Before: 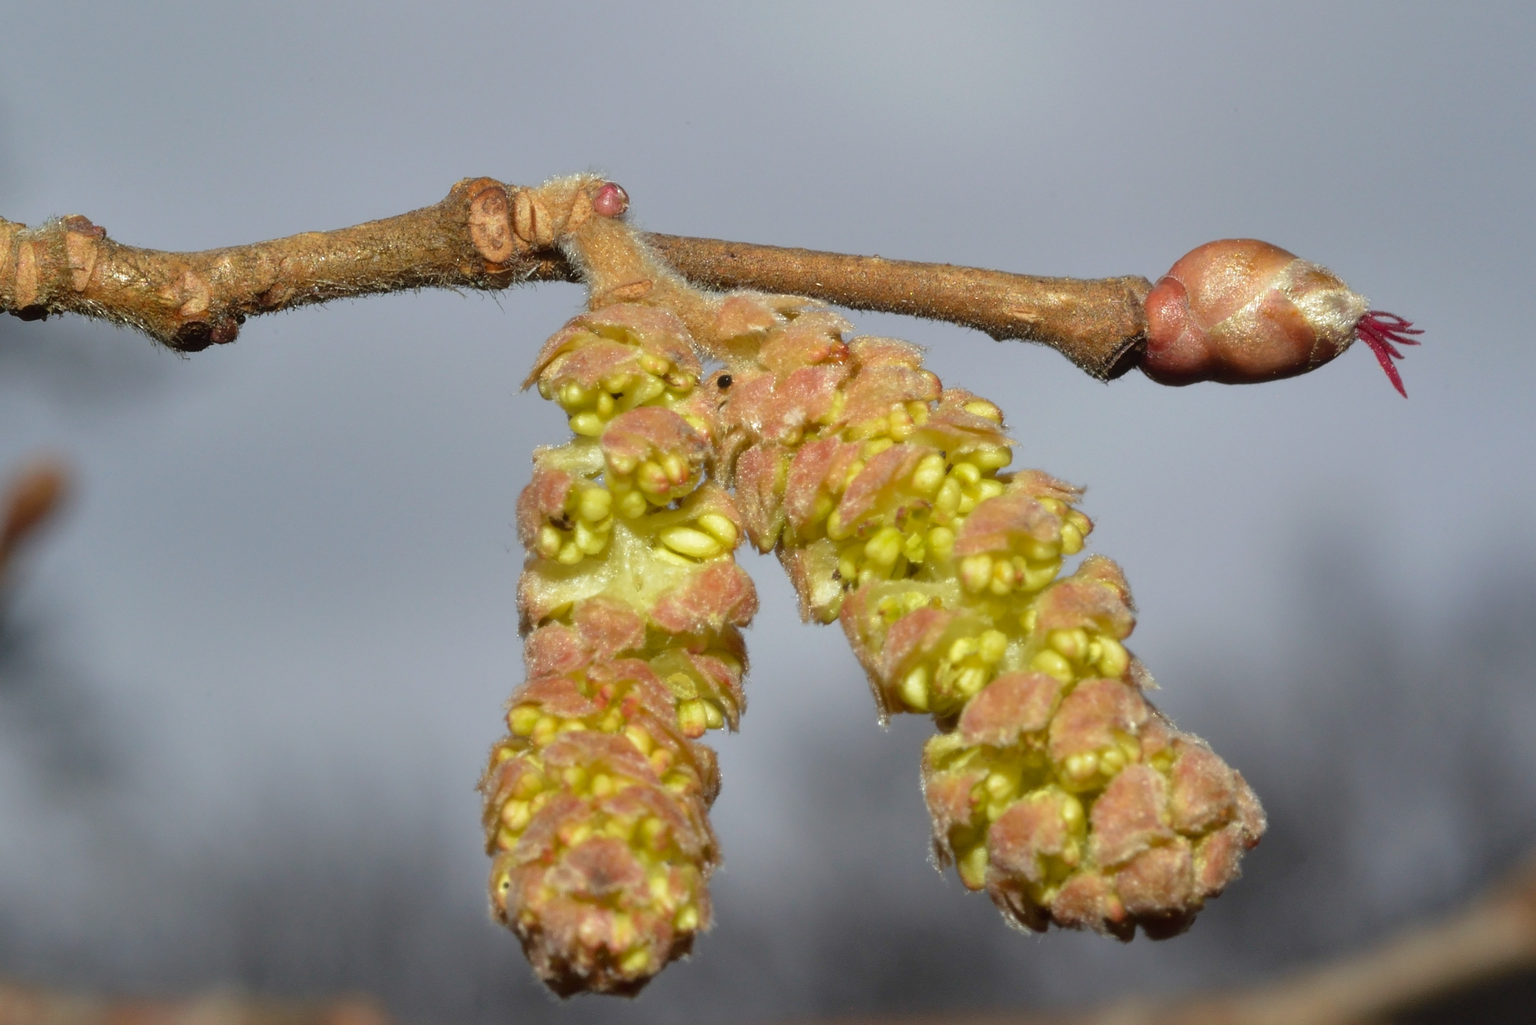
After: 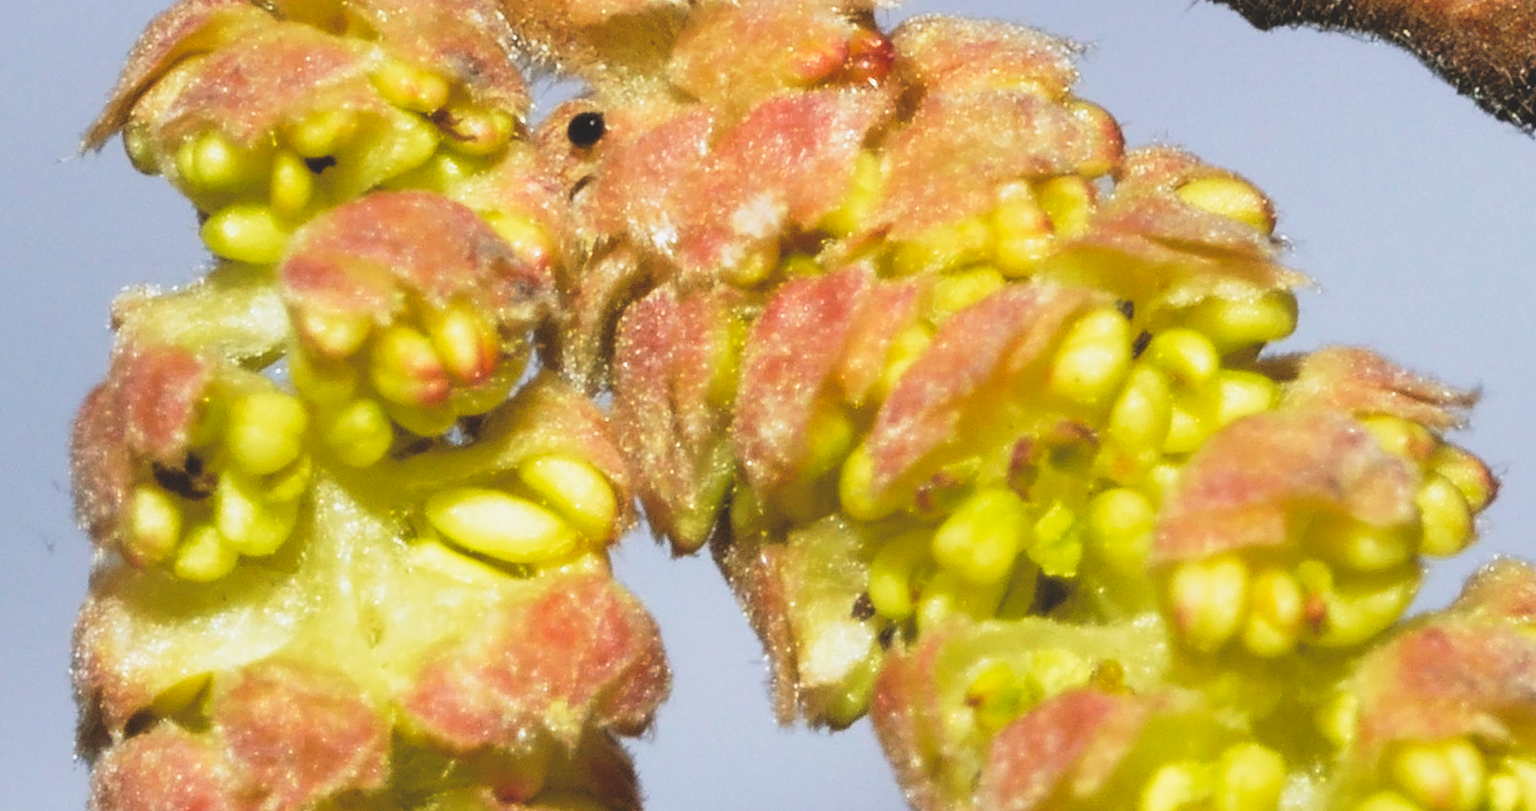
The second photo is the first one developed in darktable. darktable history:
crop: left 31.751%, top 32.172%, right 27.8%, bottom 35.83%
filmic rgb: hardness 4.17
white balance: red 0.984, blue 1.059
tone curve: curves: ch0 [(0, 0) (0.003, 0.142) (0.011, 0.142) (0.025, 0.147) (0.044, 0.147) (0.069, 0.152) (0.1, 0.16) (0.136, 0.172) (0.177, 0.193) (0.224, 0.221) (0.277, 0.264) (0.335, 0.322) (0.399, 0.399) (0.468, 0.49) (0.543, 0.593) (0.623, 0.723) (0.709, 0.841) (0.801, 0.925) (0.898, 0.976) (1, 1)], preserve colors none
